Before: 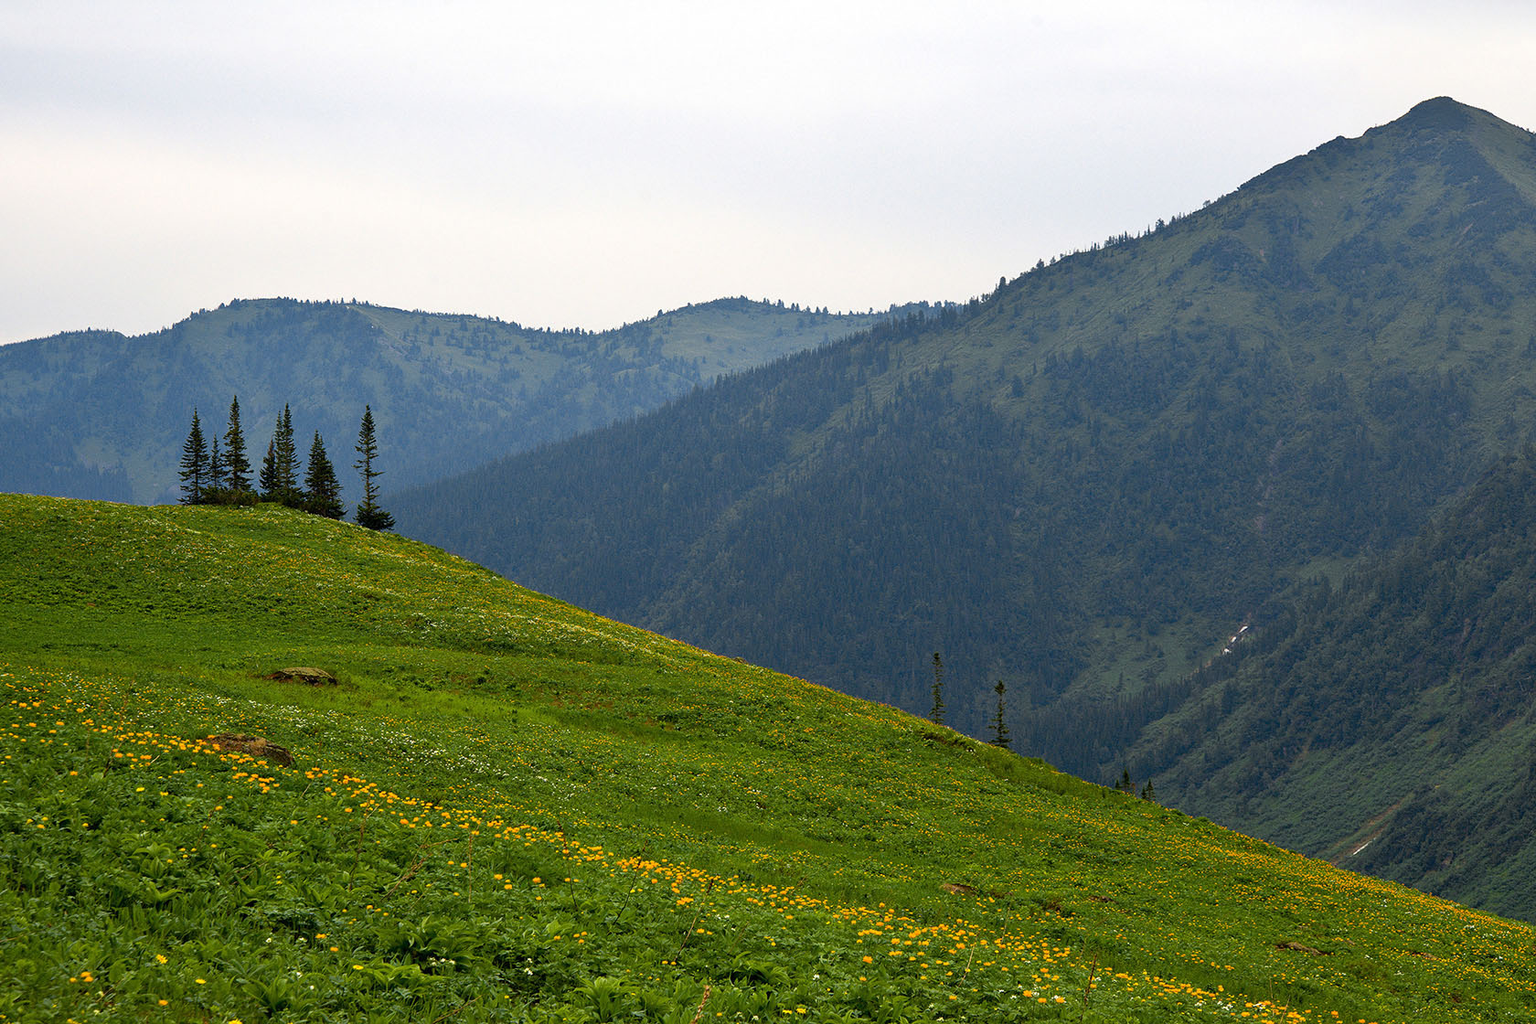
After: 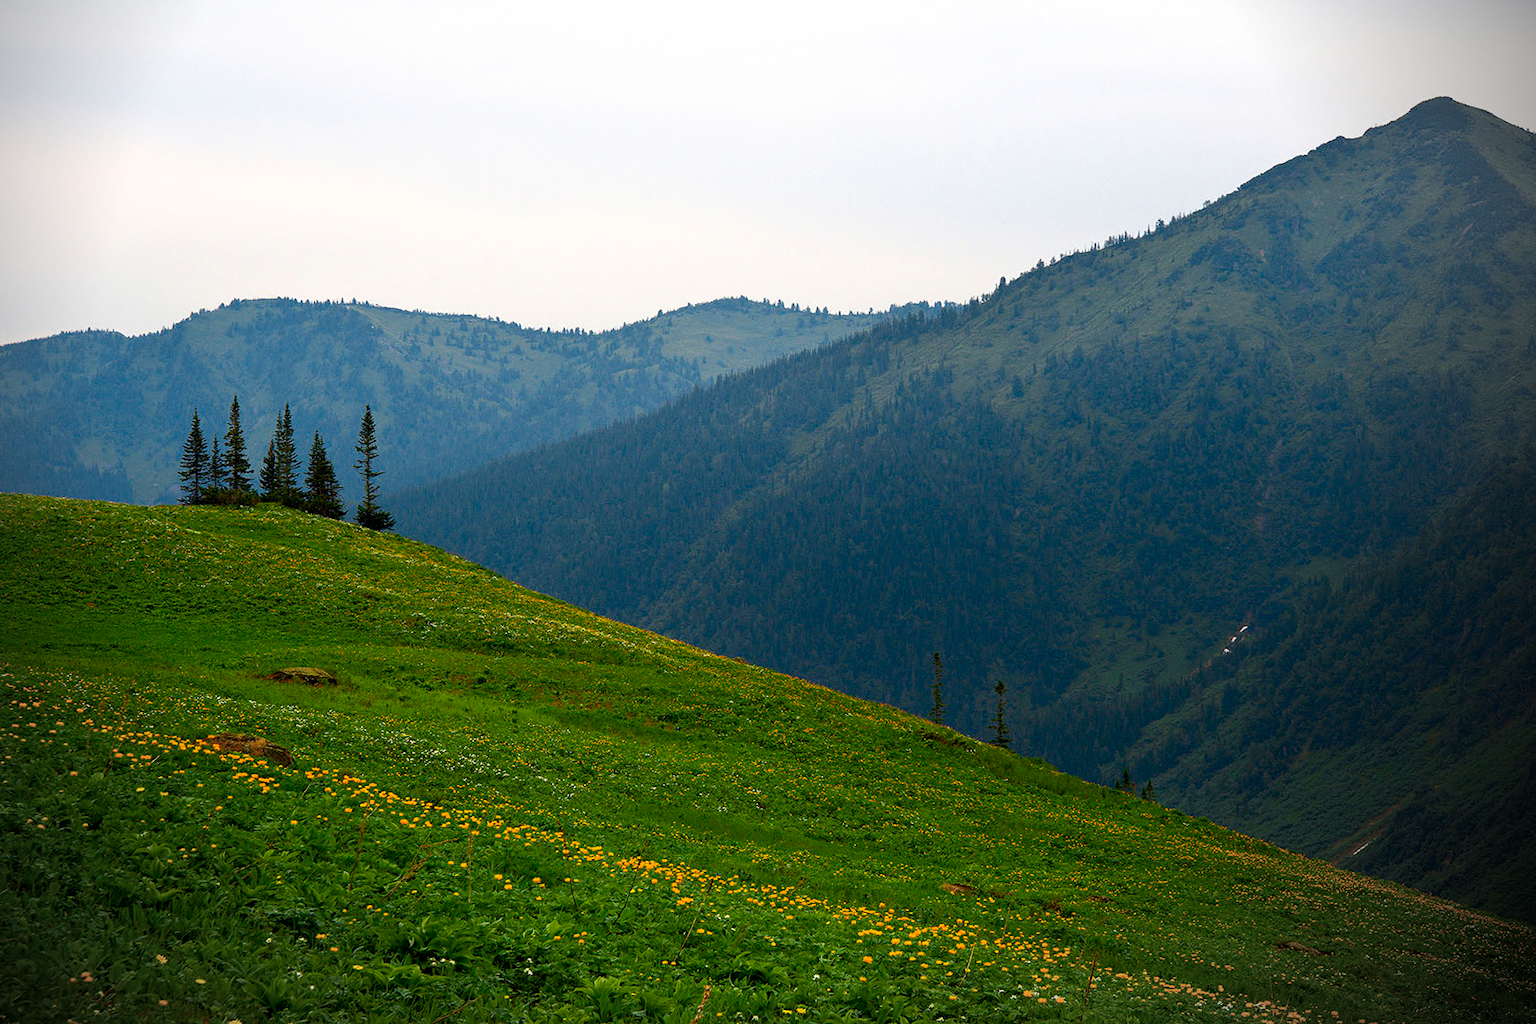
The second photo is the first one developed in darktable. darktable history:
vignetting: brightness -0.889, center (-0.066, -0.309), unbound false
shadows and highlights: shadows -68.6, highlights 34.83, soften with gaussian
